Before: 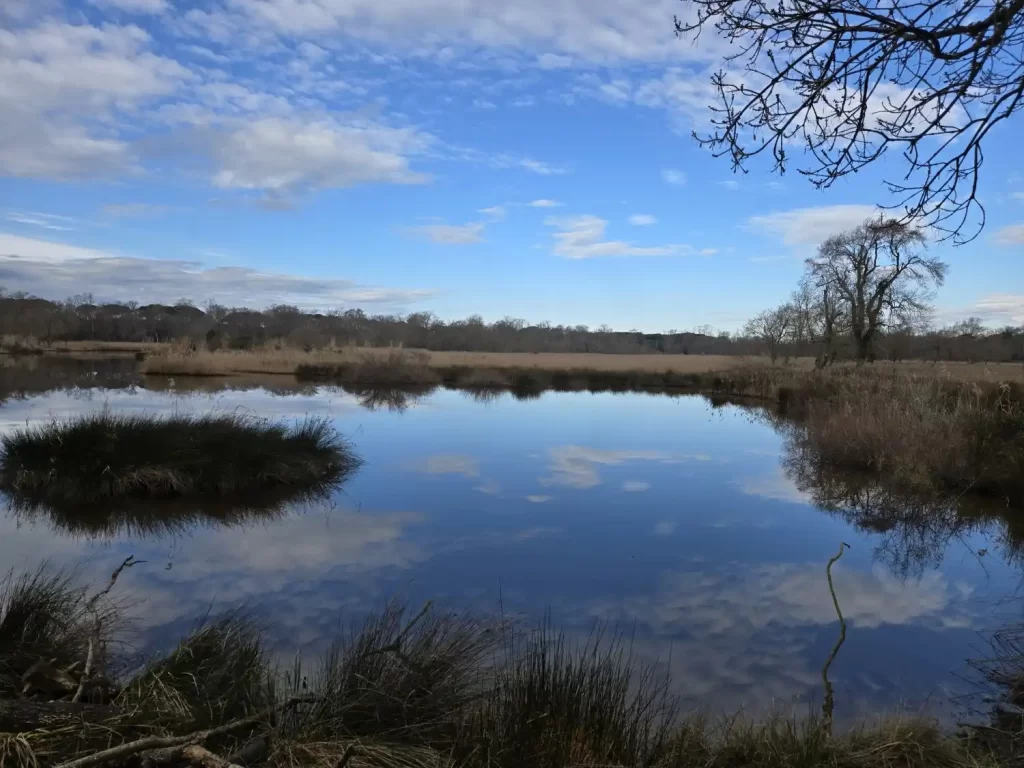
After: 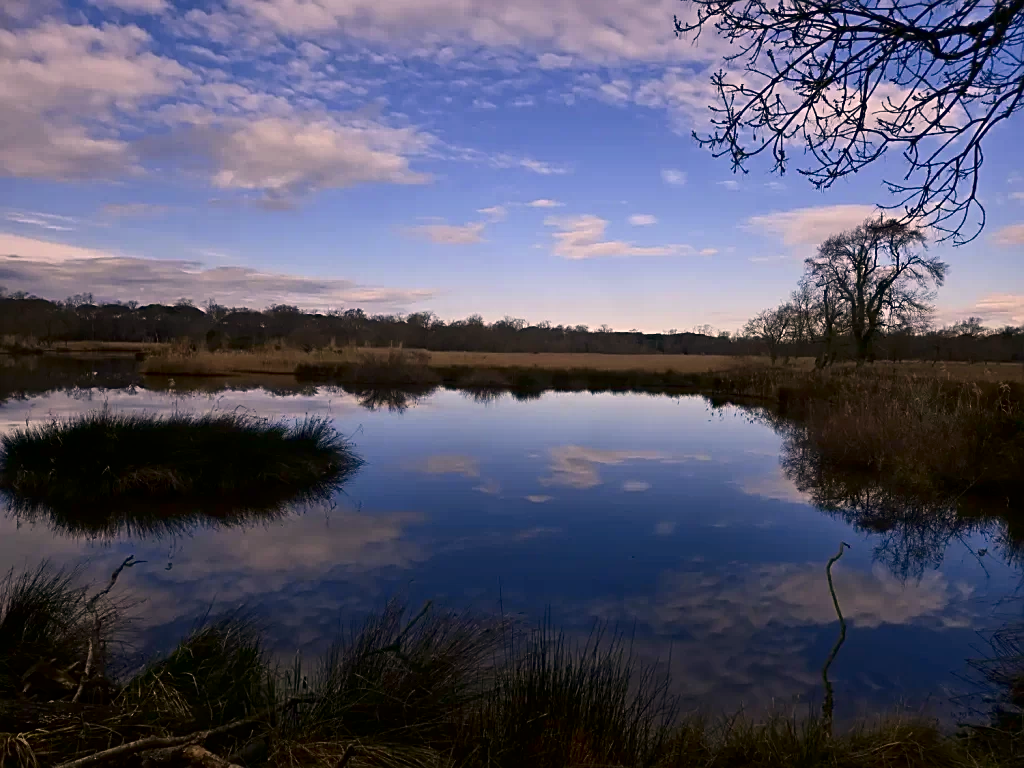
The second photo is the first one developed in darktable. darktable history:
color correction: highlights a* 17.55, highlights b* 18.69
sharpen: on, module defaults
contrast brightness saturation: contrast 0.132, brightness -0.224, saturation 0.141
